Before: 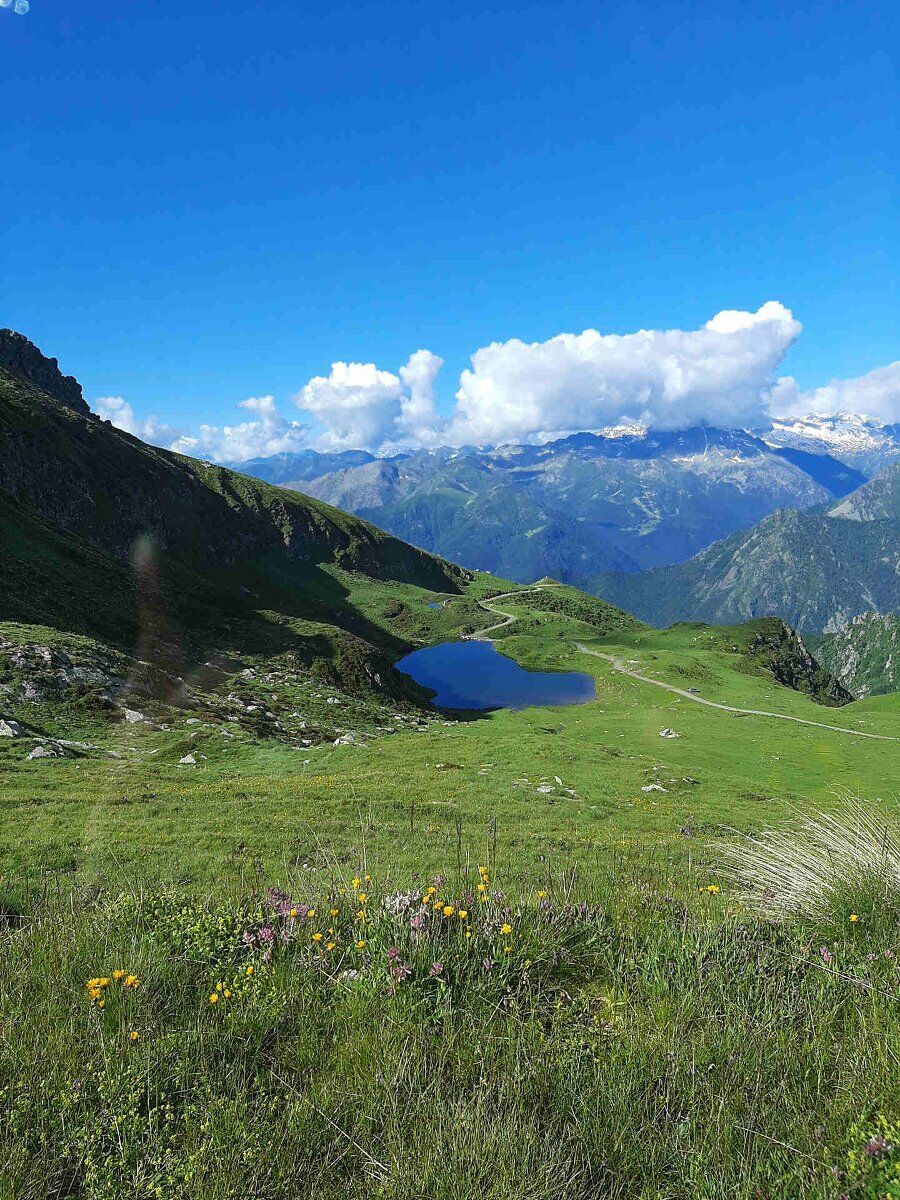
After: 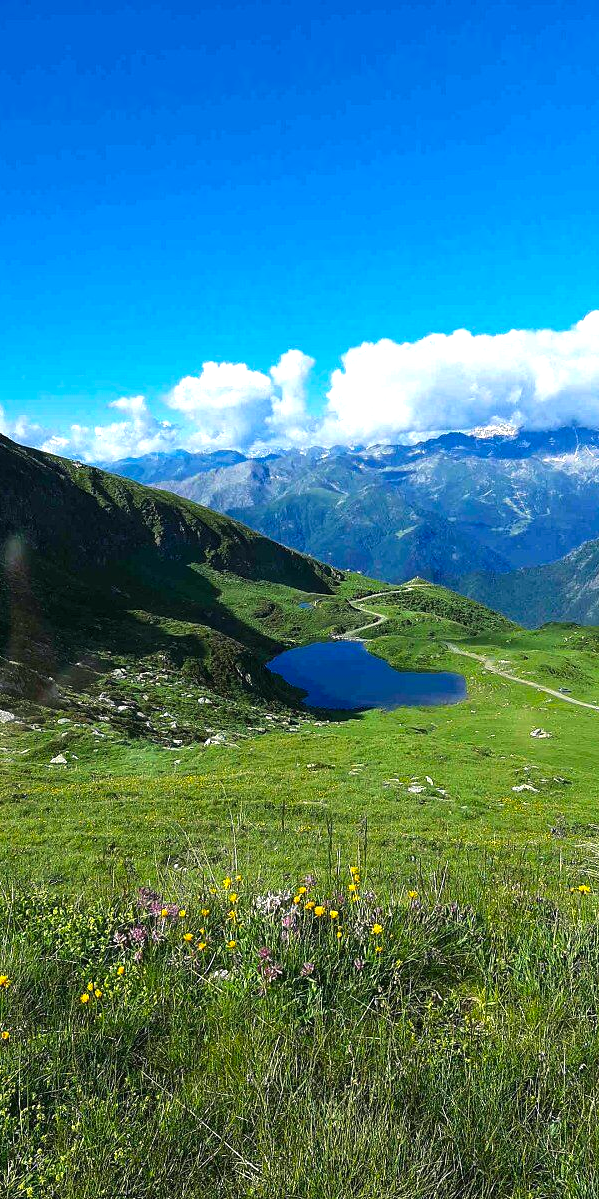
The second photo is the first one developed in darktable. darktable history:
crop and rotate: left 14.409%, right 18.931%
color balance rgb: power › chroma 0.524%, power › hue 215.06°, highlights gain › chroma 1.007%, highlights gain › hue 60.05°, perceptual saturation grading › global saturation 14.569%, perceptual brilliance grading › highlights 16.036%, perceptual brilliance grading › mid-tones 6.517%, perceptual brilliance grading › shadows -14.692%, global vibrance 20.661%
